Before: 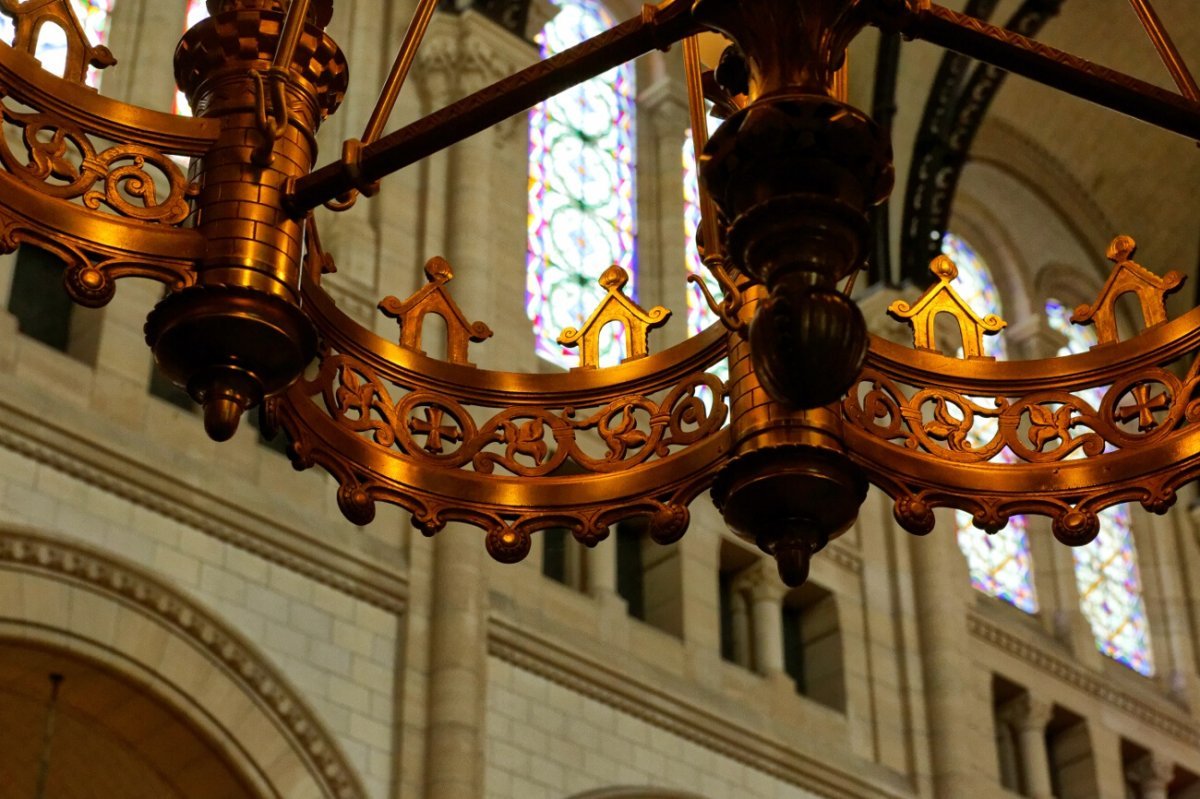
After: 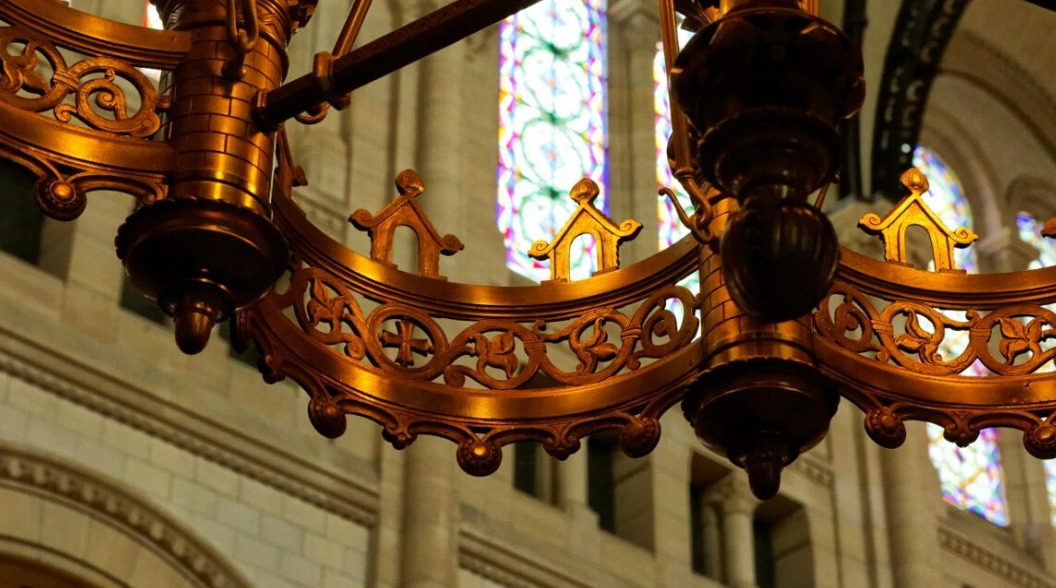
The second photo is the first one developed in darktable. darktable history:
velvia: strength 24.93%
crop and rotate: left 2.431%, top 11%, right 9.486%, bottom 15.284%
